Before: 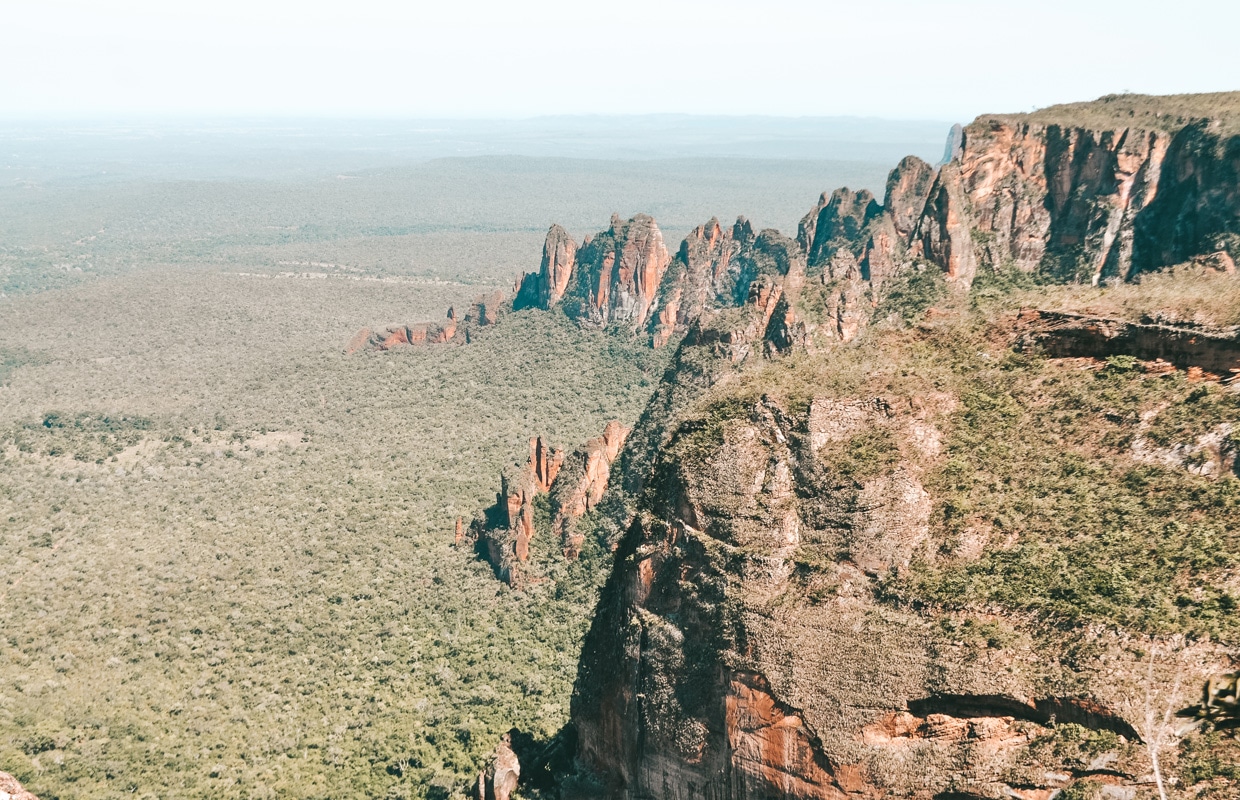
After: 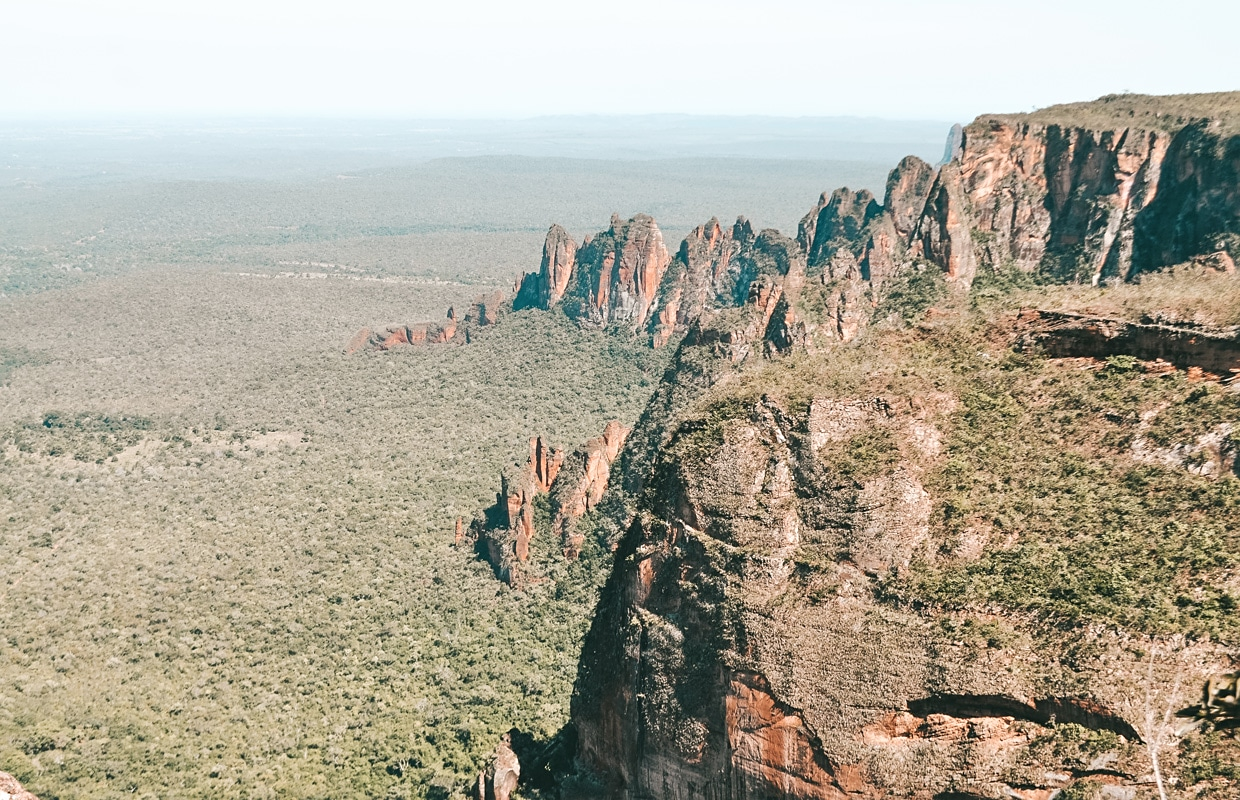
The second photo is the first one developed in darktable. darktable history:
sharpen: amount 0.2
color balance rgb: linear chroma grading › shadows -3%, linear chroma grading › highlights -4%
